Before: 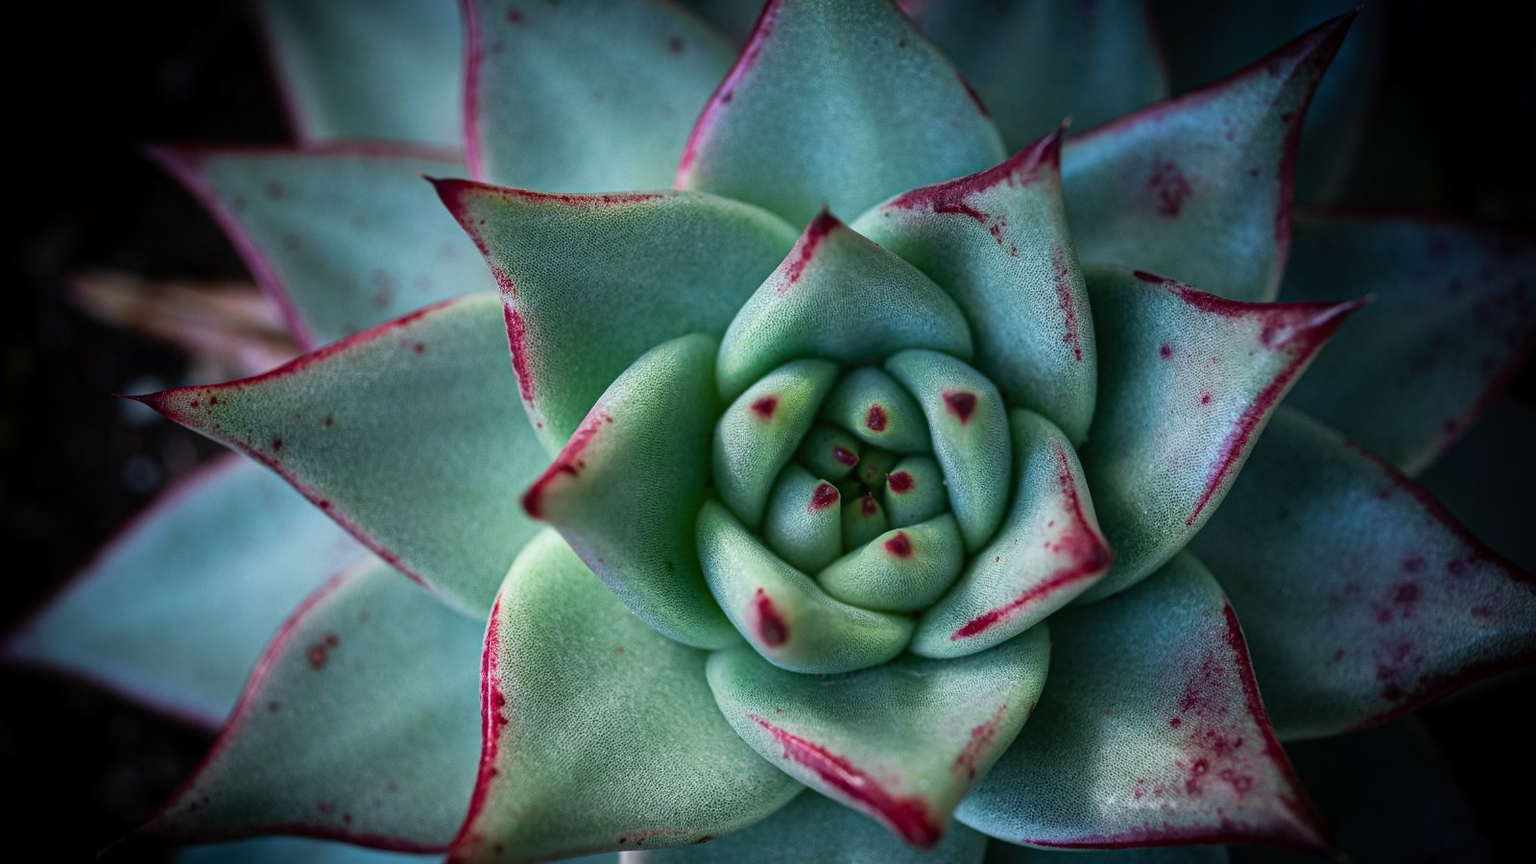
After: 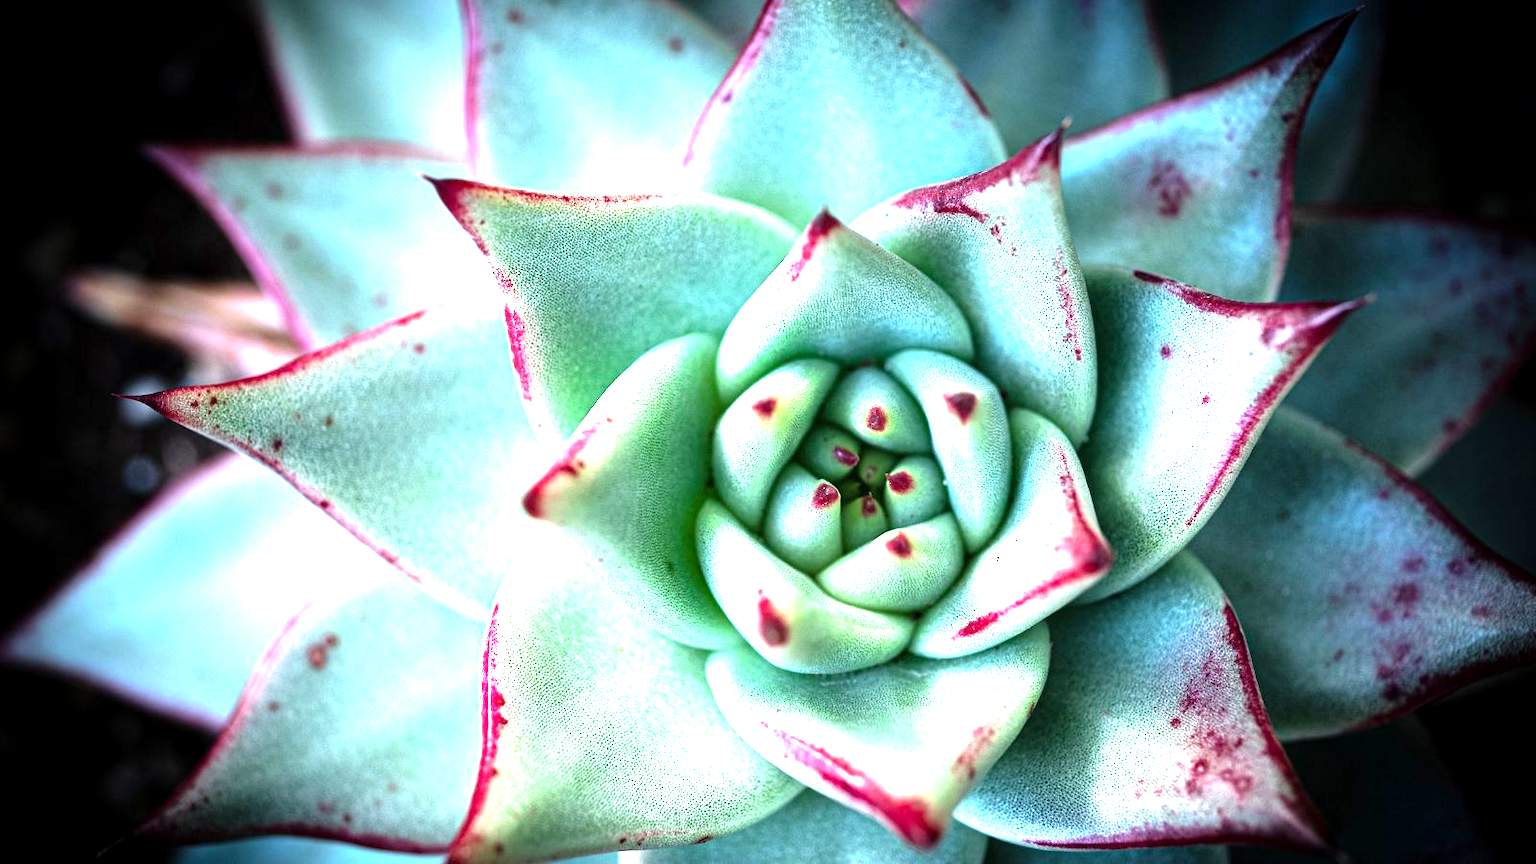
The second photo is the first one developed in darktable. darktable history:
exposure: black level correction 0.001, exposure 1.726 EV, compensate exposure bias true, compensate highlight preservation false
tone equalizer: -8 EV -0.764 EV, -7 EV -0.727 EV, -6 EV -0.609 EV, -5 EV -0.416 EV, -3 EV 0.367 EV, -2 EV 0.6 EV, -1 EV 0.683 EV, +0 EV 0.773 EV
